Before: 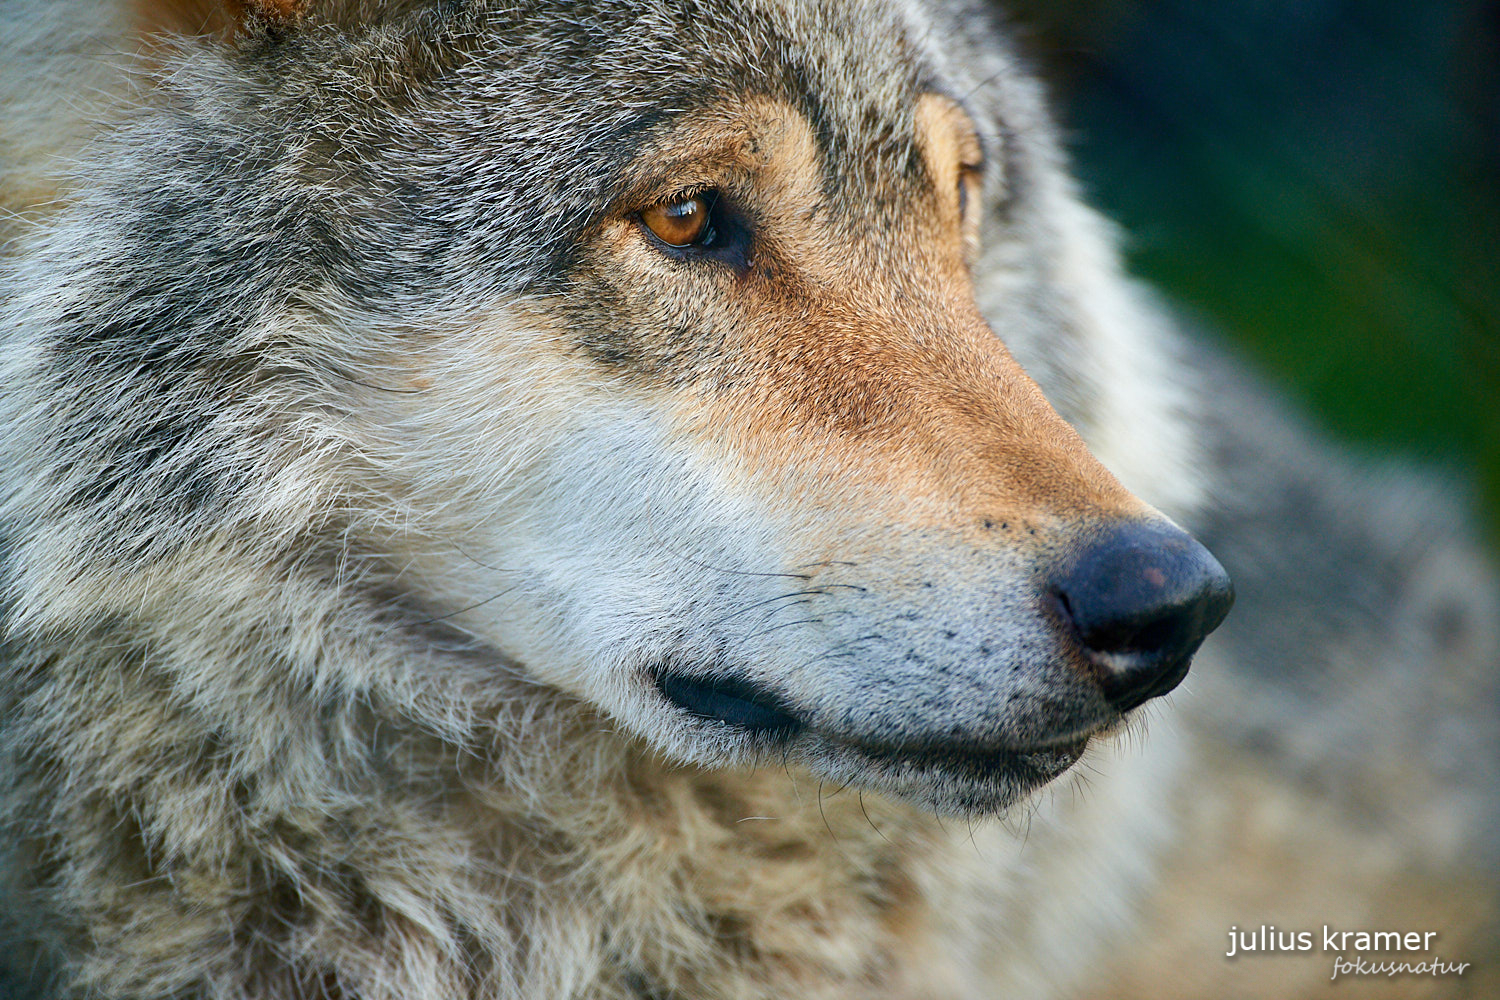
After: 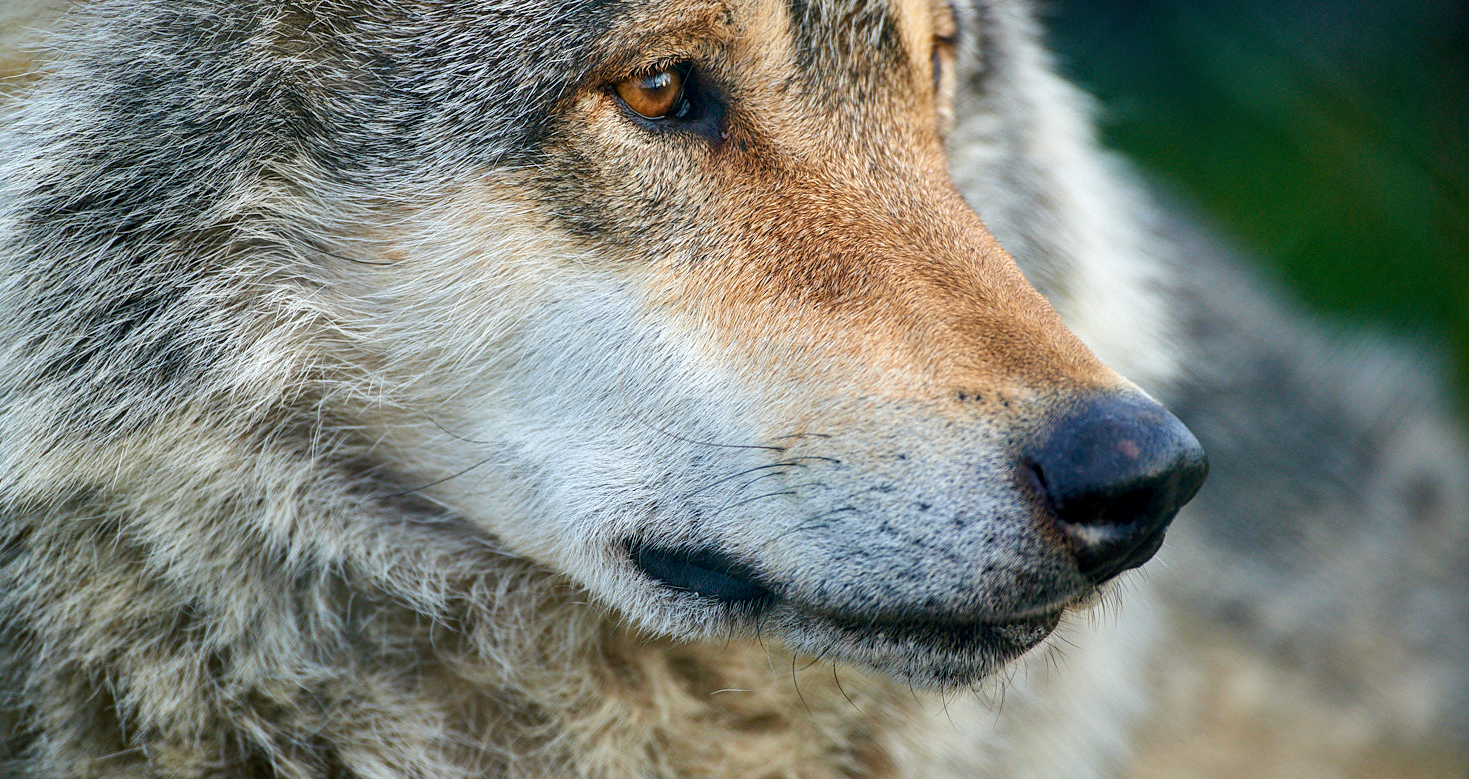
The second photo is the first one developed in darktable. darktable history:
crop and rotate: left 1.814%, top 12.818%, right 0.25%, bottom 9.225%
local contrast: on, module defaults
